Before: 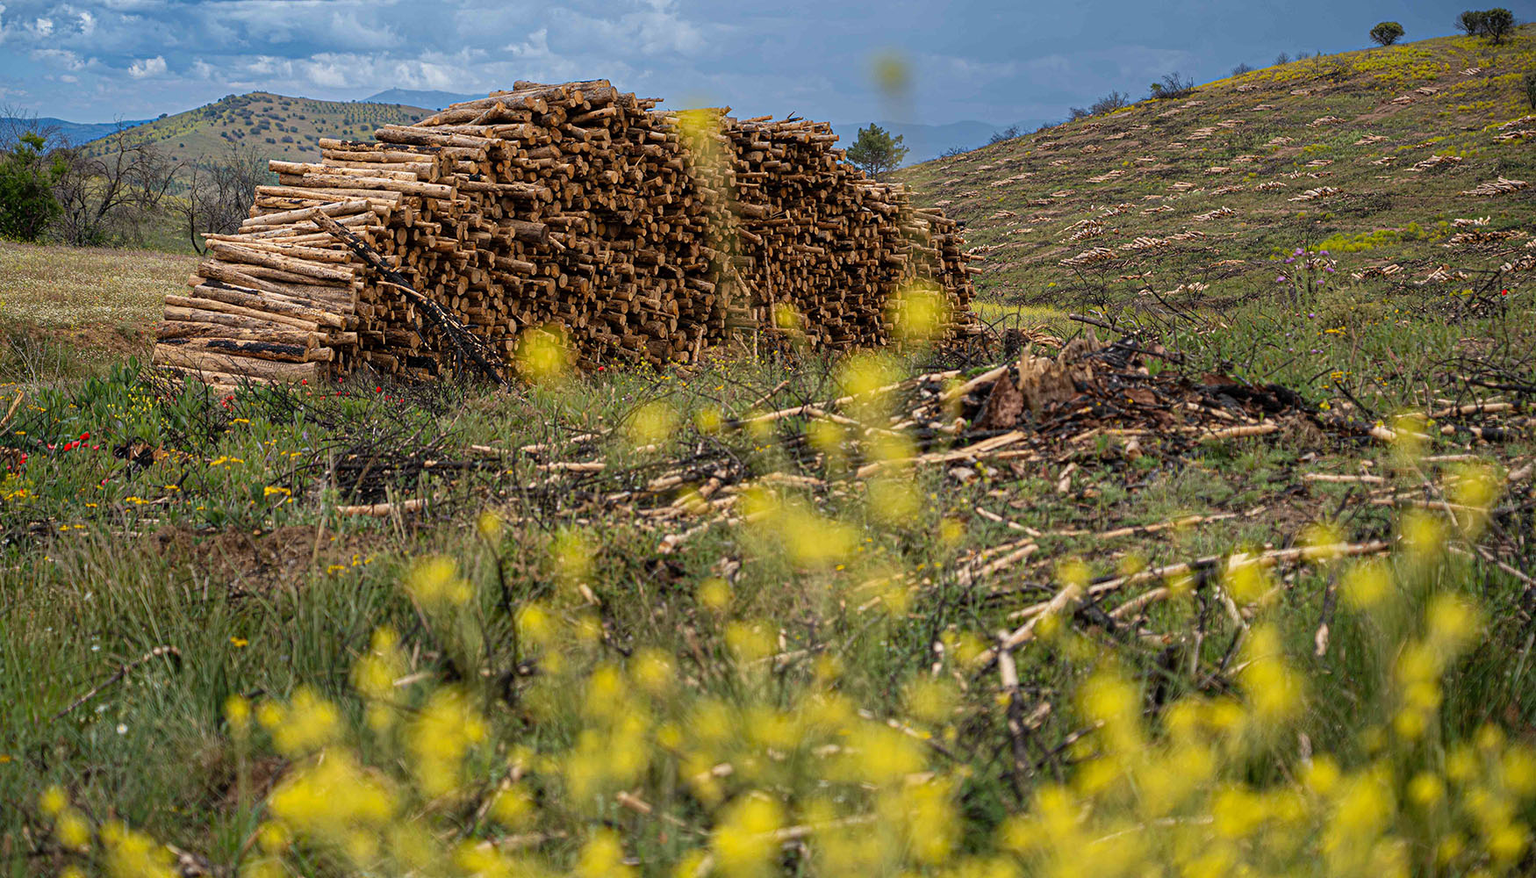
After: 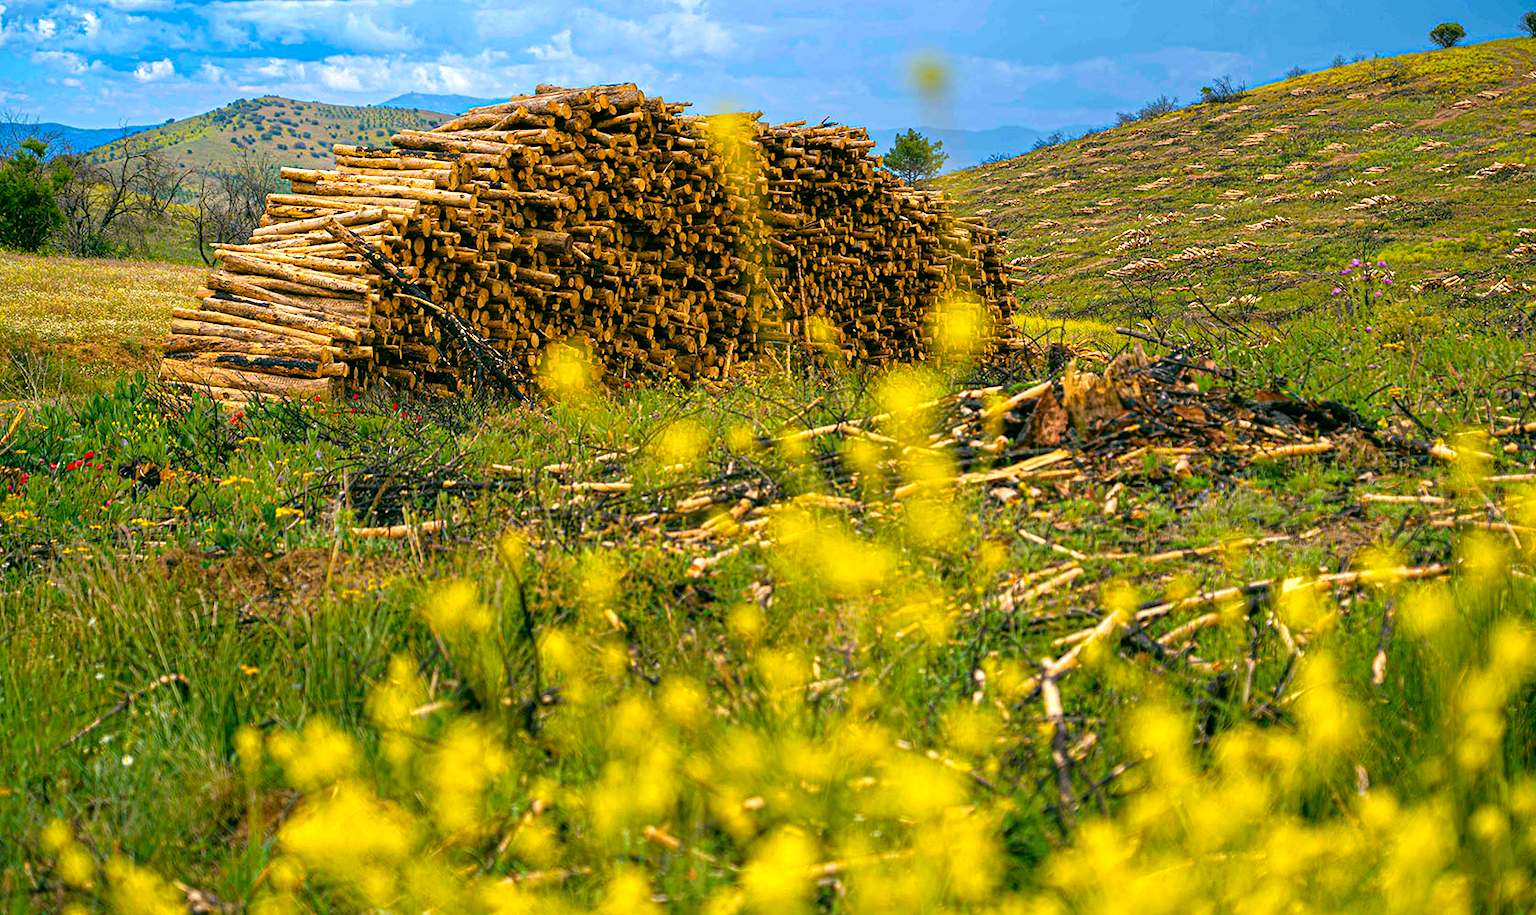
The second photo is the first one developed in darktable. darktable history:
exposure: black level correction 0, exposure 0.685 EV, compensate highlight preservation false
crop: right 4.159%, bottom 0.022%
color balance rgb: global offset › luminance -0.315%, global offset › chroma 0.111%, global offset › hue 166.34°, linear chroma grading › global chroma 15.538%, perceptual saturation grading › global saturation 31.172%, global vibrance 25.452%
color correction: highlights a* 4.54, highlights b* 4.93, shadows a* -8.1, shadows b* 5.02
